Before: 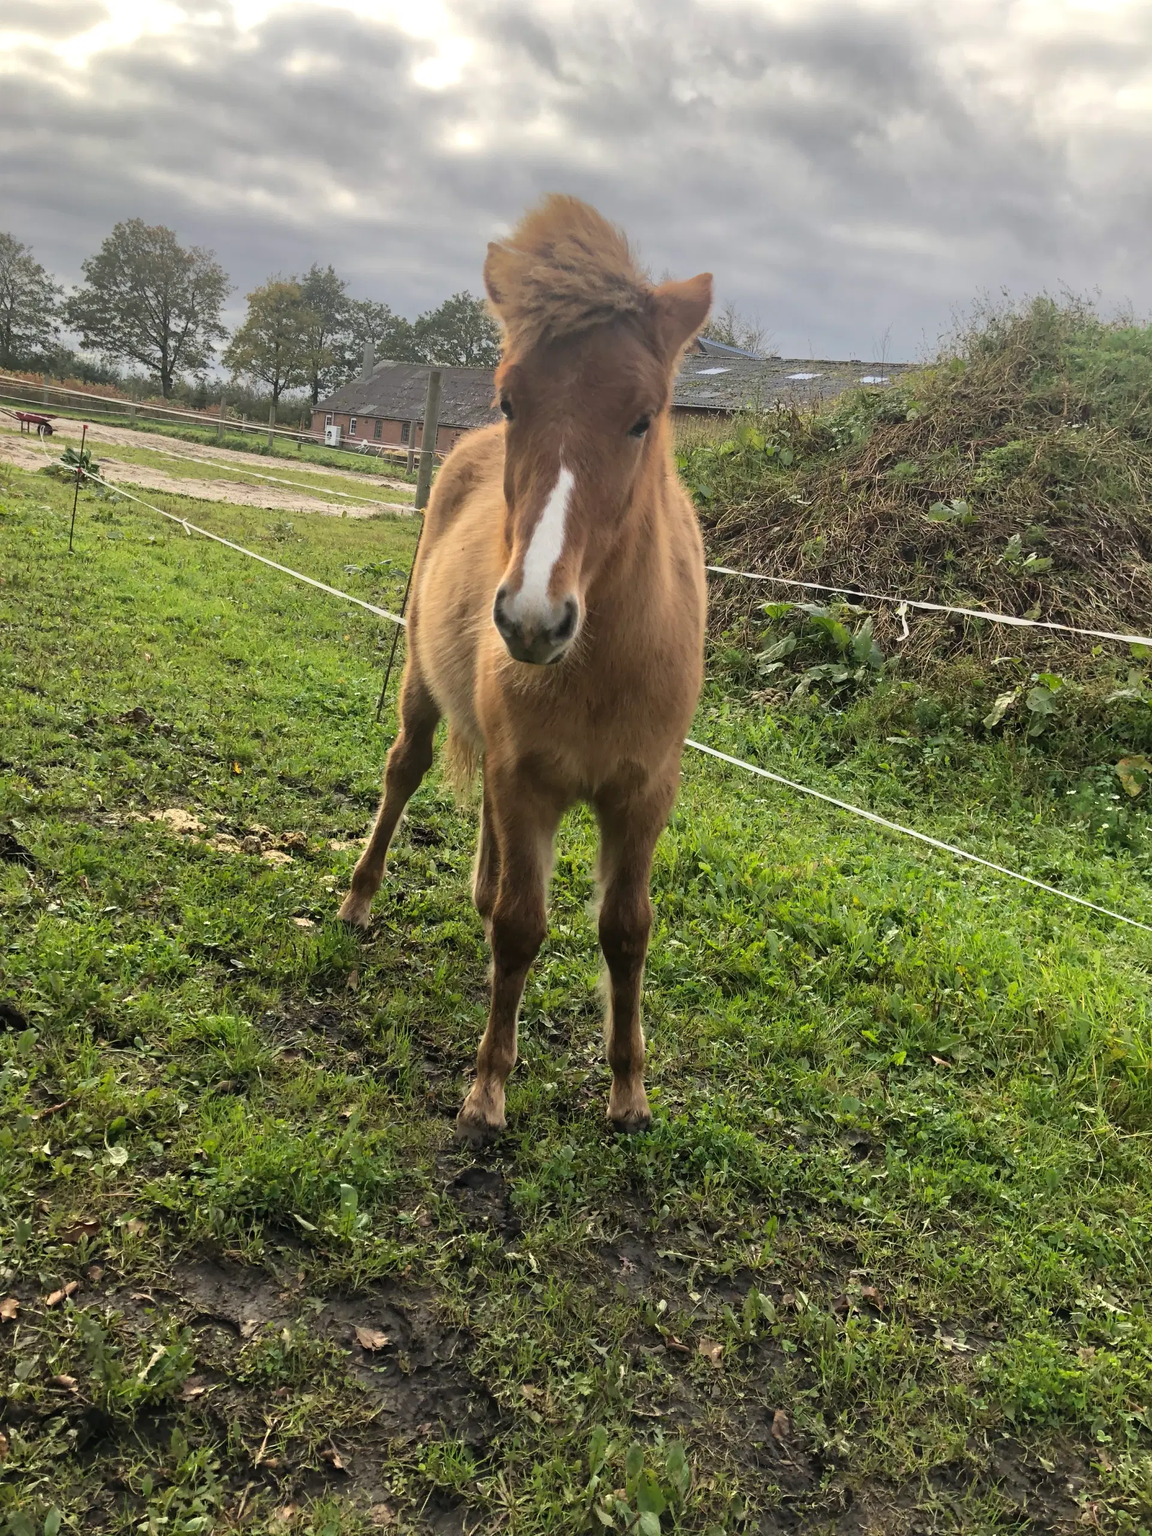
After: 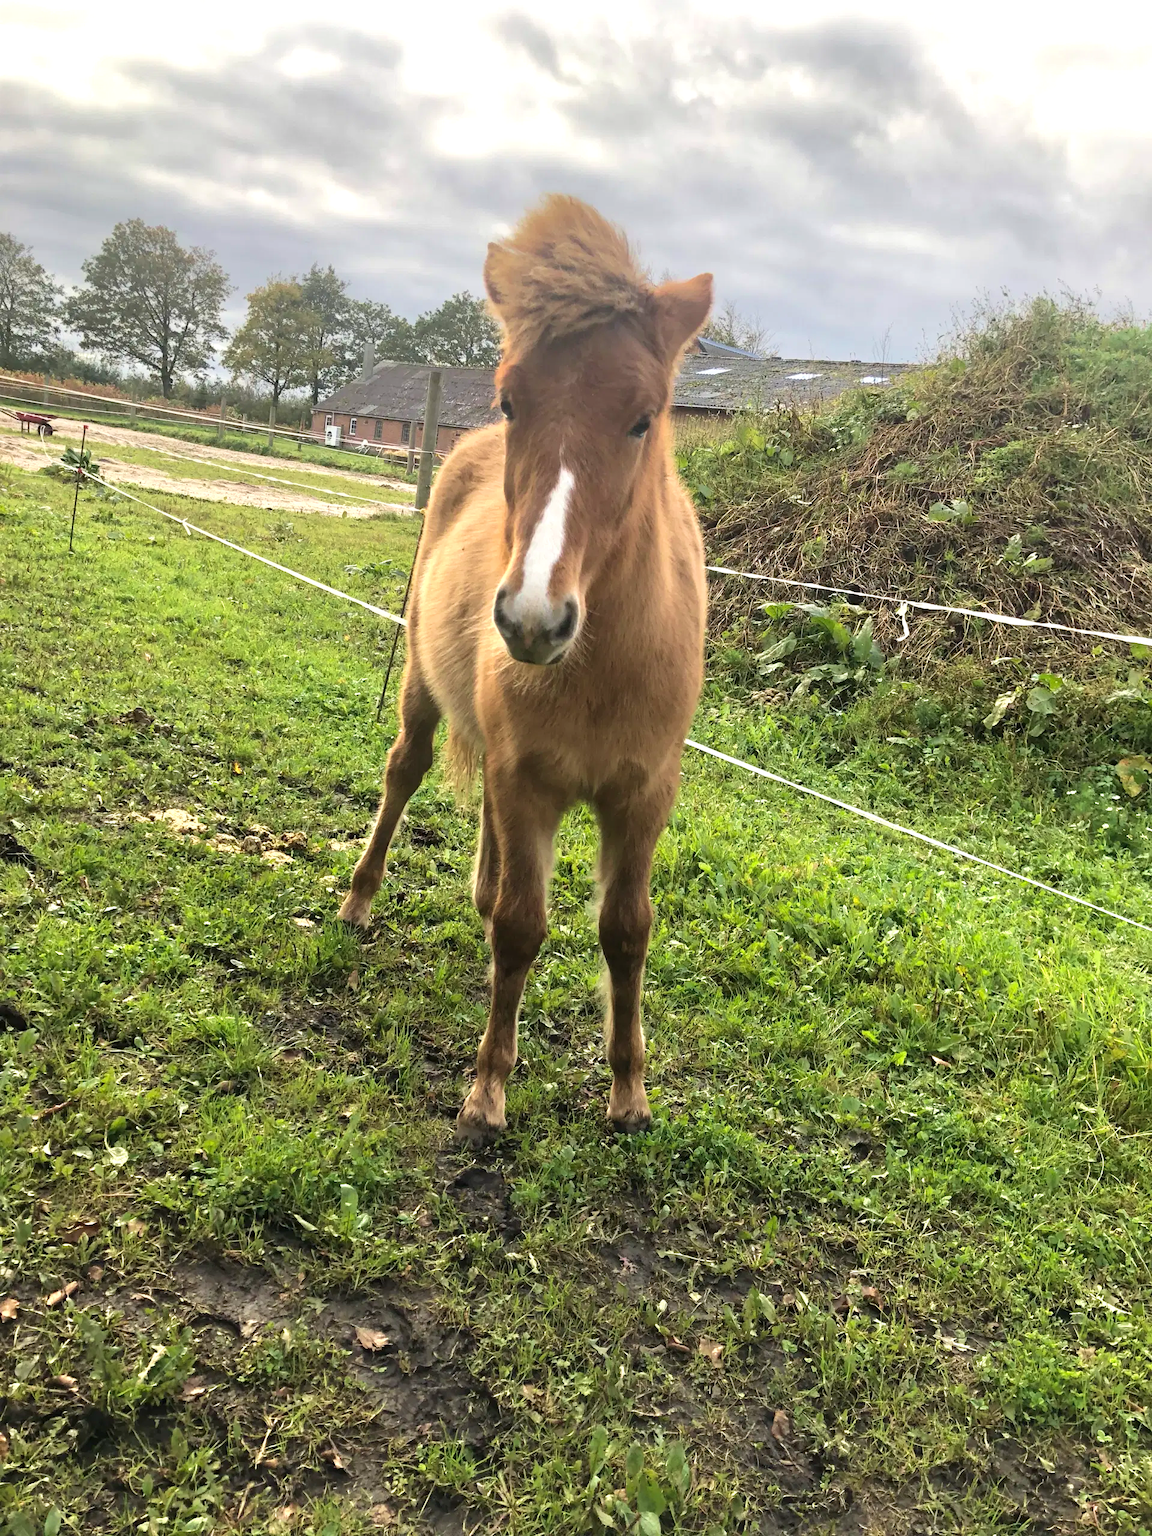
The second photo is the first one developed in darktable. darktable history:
exposure: exposure 0.6 EV, compensate highlight preservation false
velvia: strength 15%
